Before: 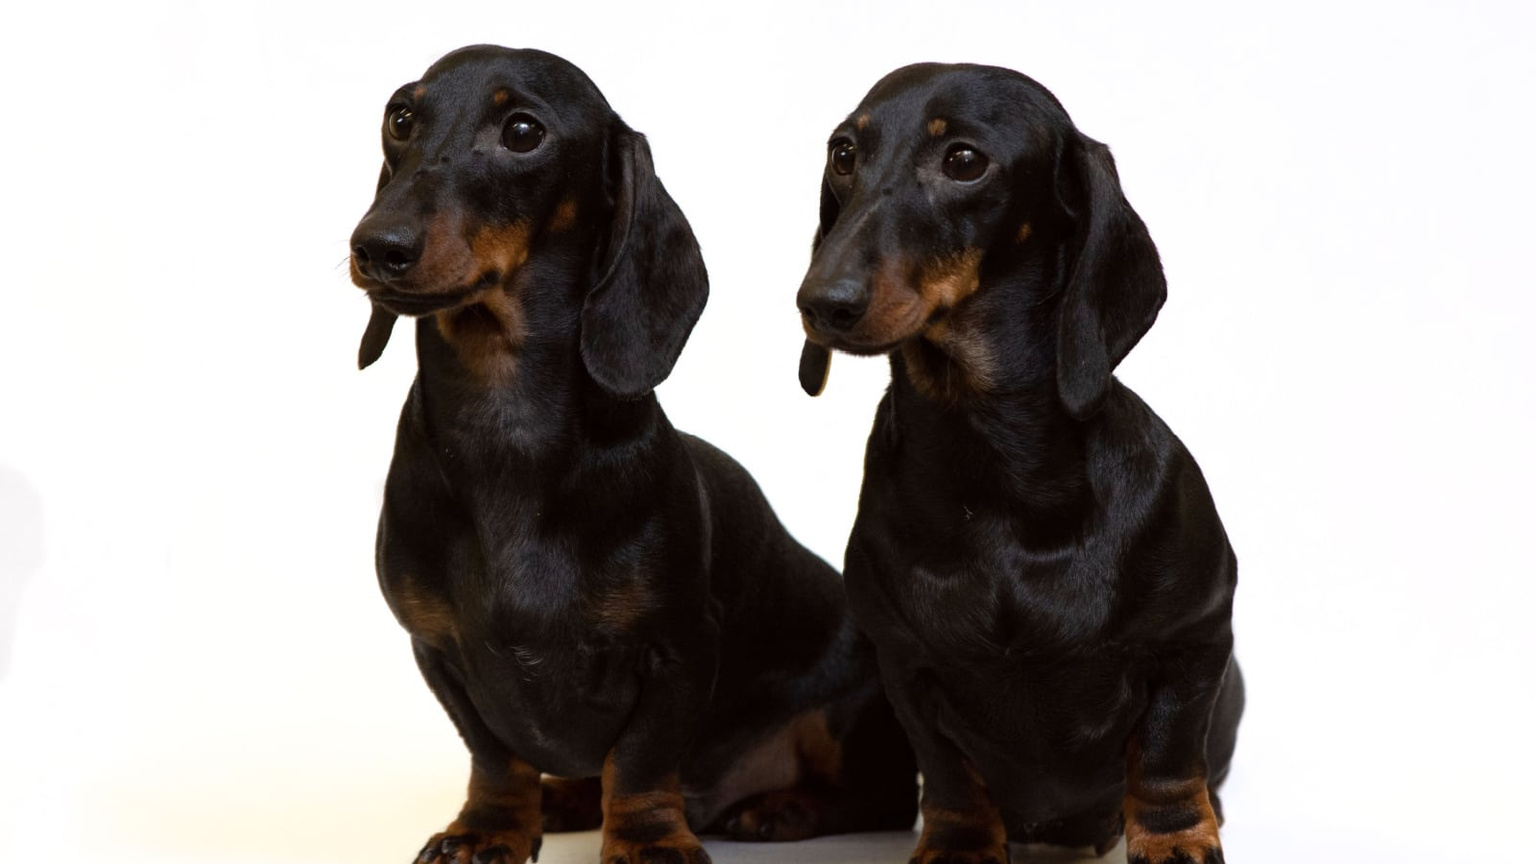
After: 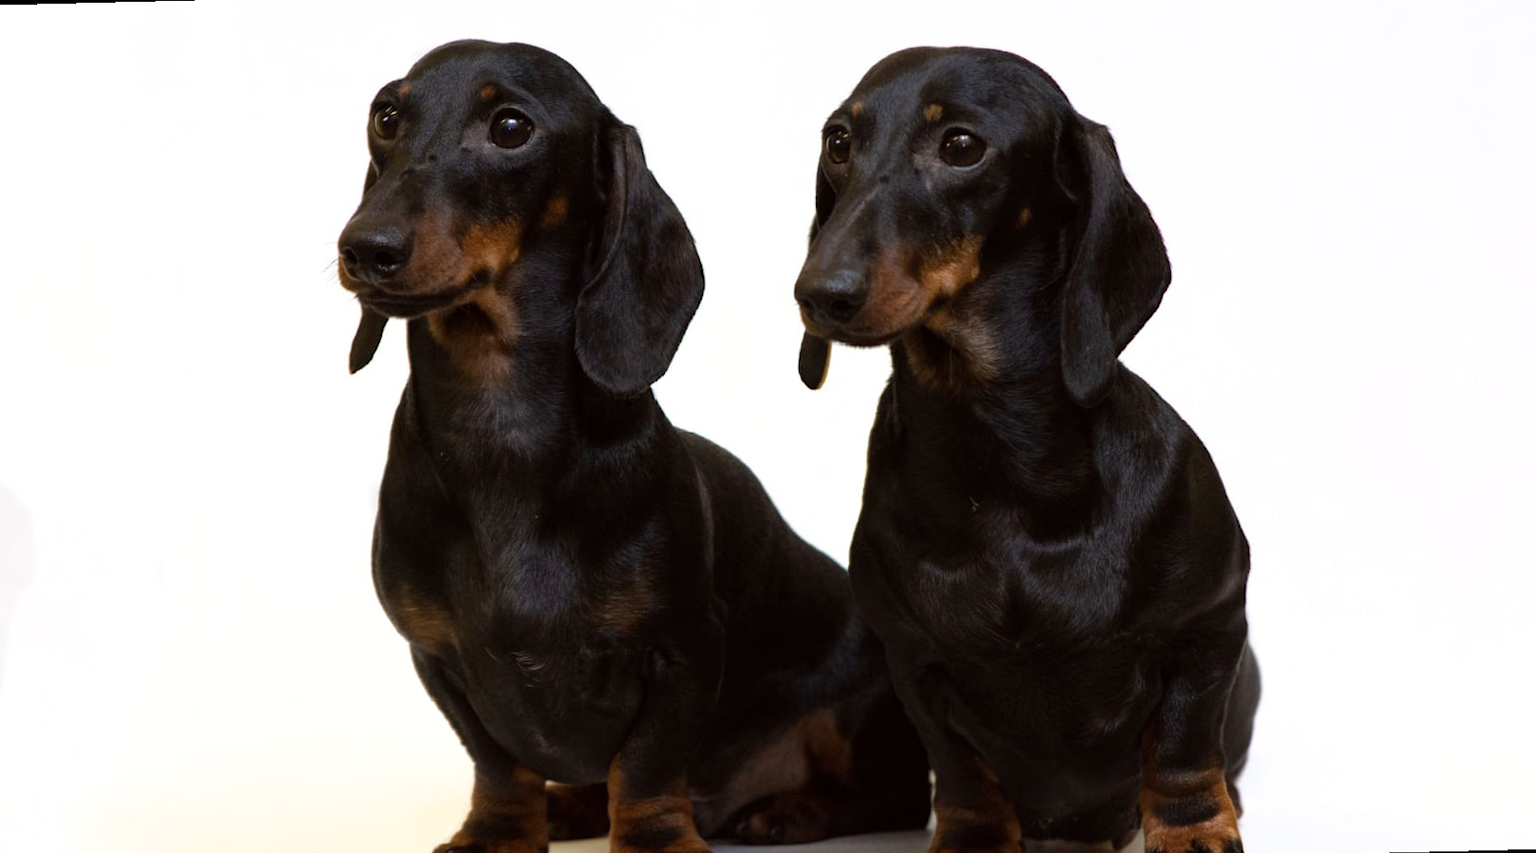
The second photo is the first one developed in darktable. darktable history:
rotate and perspective: rotation -1.42°, crop left 0.016, crop right 0.984, crop top 0.035, crop bottom 0.965
velvia: strength 10%
